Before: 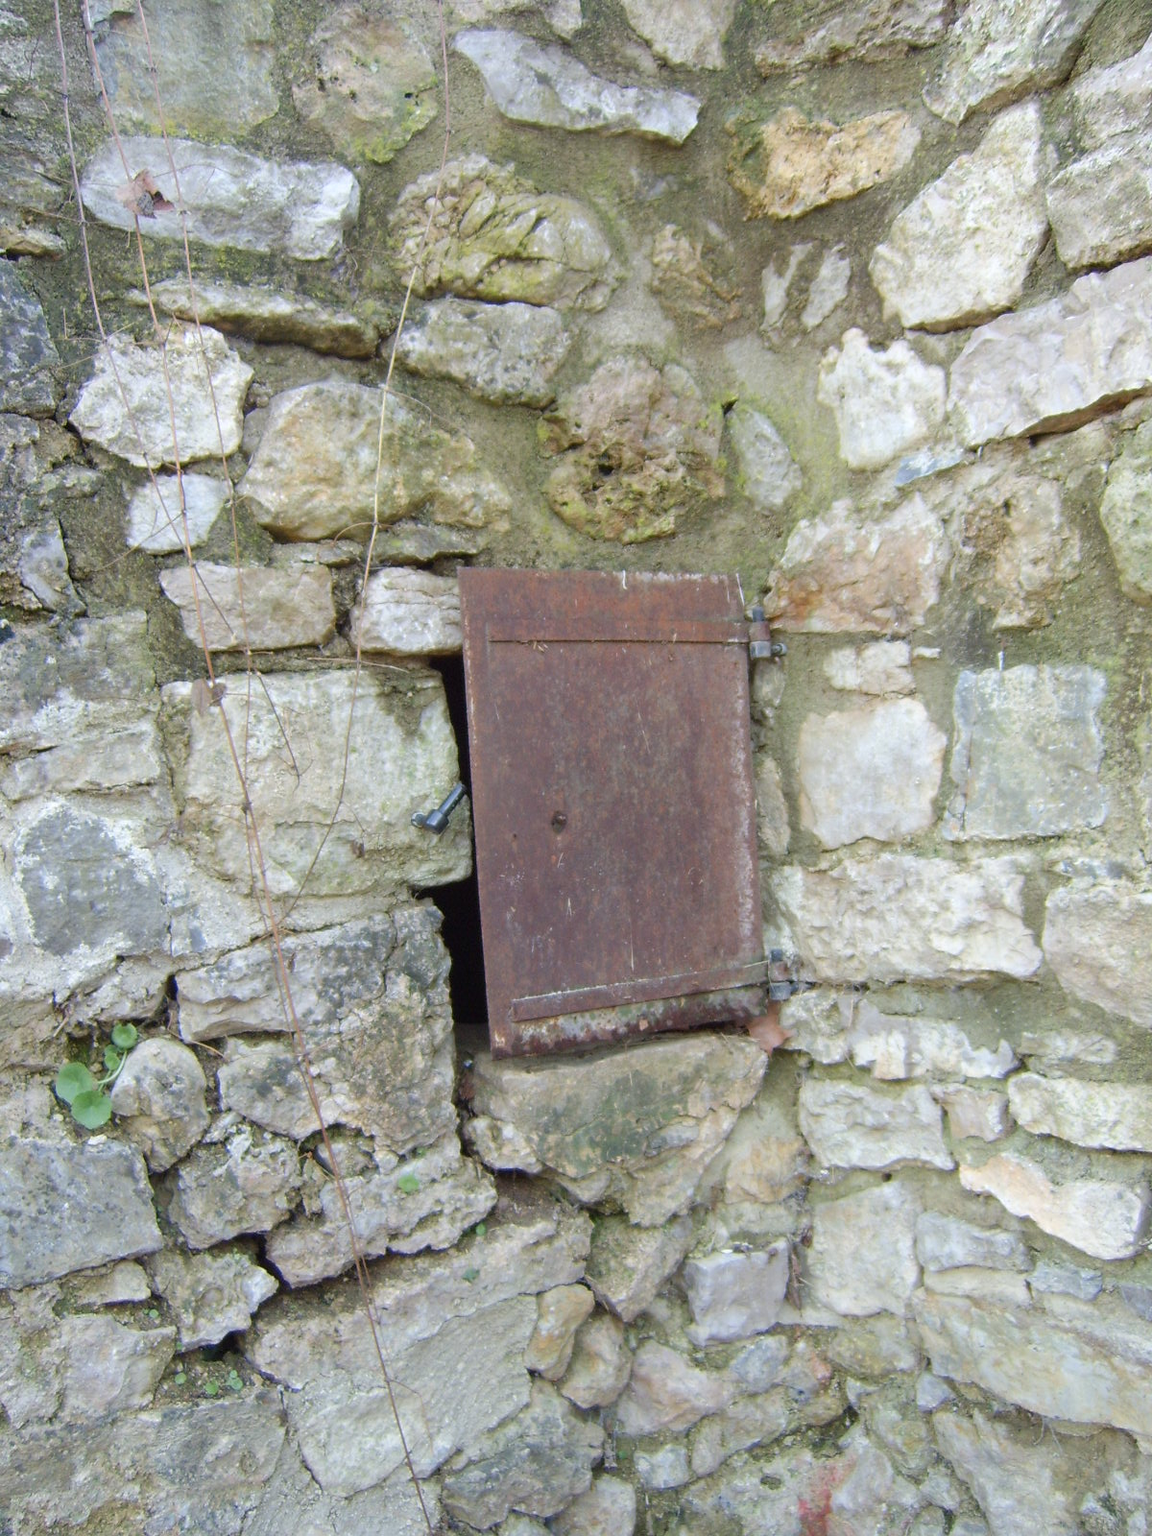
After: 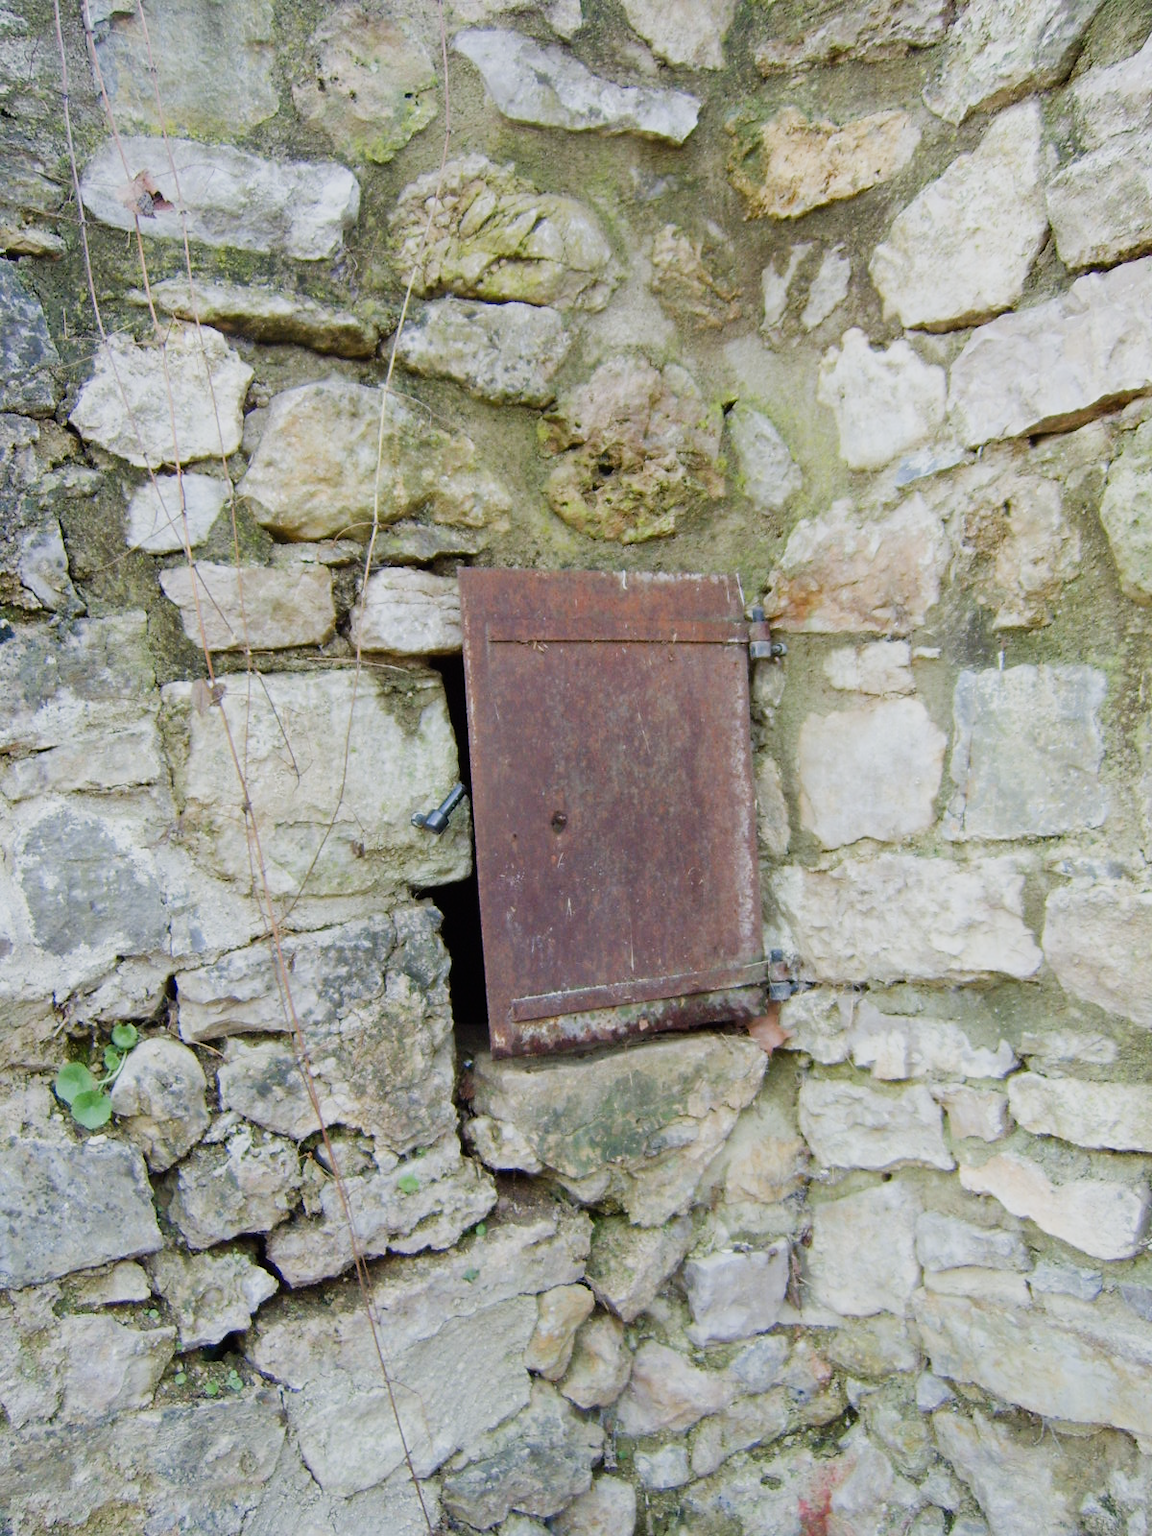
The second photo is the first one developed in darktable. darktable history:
sigmoid: on, module defaults
